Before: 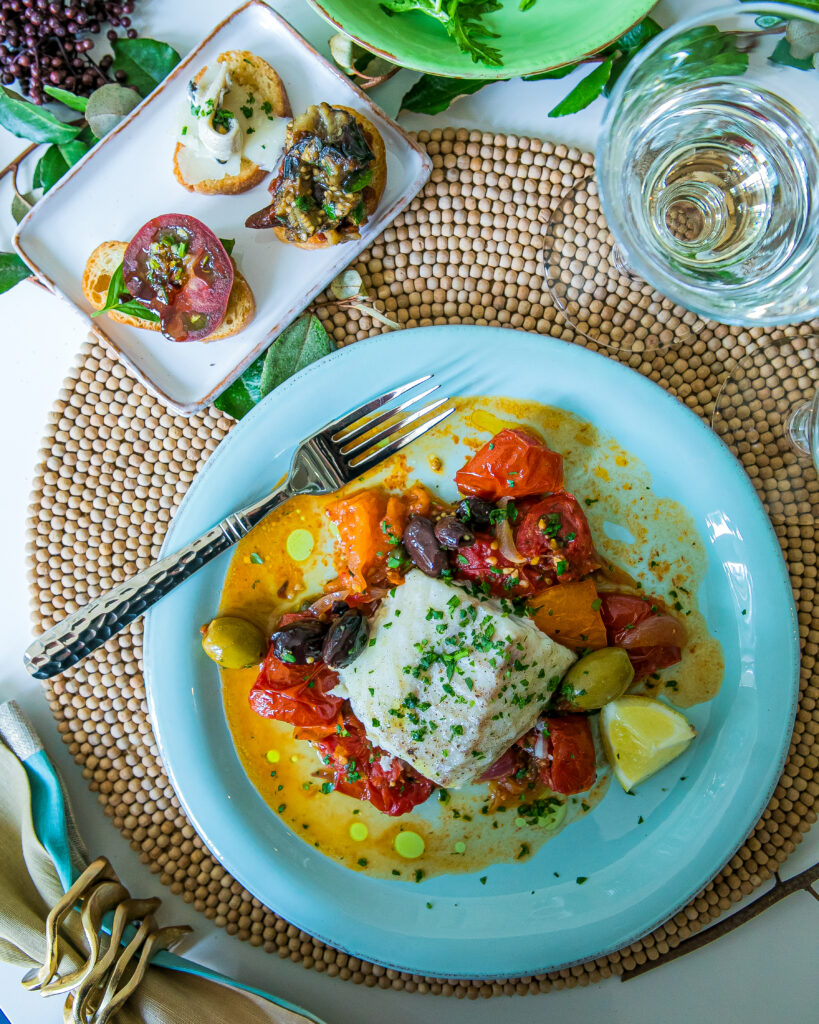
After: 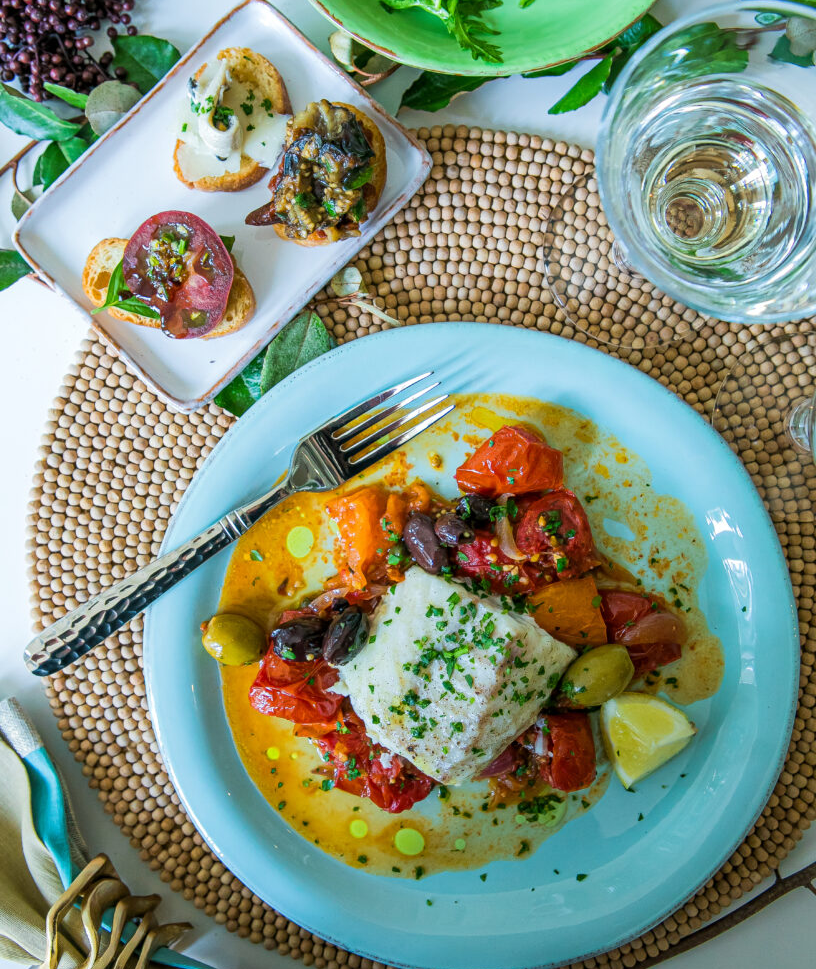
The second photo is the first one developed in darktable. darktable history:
crop: top 0.313%, right 0.255%, bottom 4.991%
